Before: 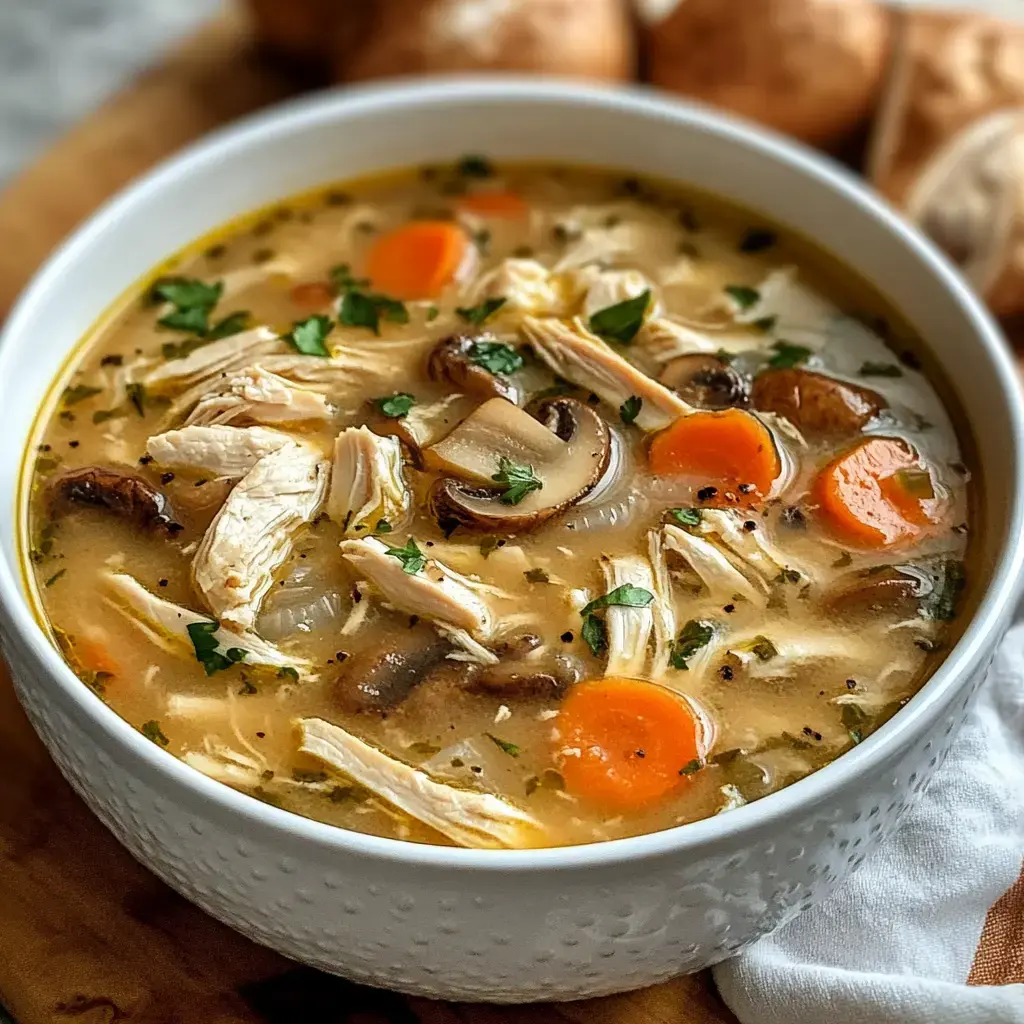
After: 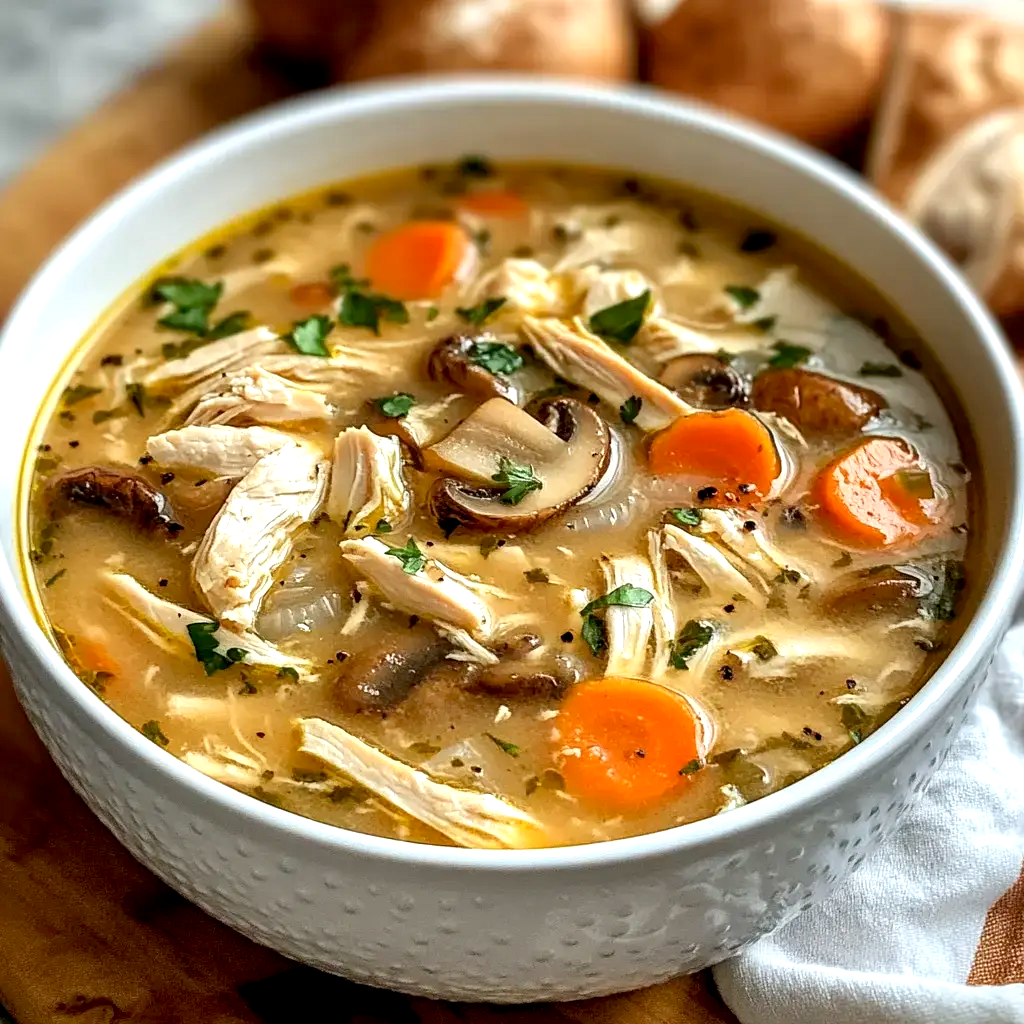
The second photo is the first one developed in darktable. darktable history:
exposure: black level correction 0.005, exposure 0.416 EV, compensate highlight preservation false
